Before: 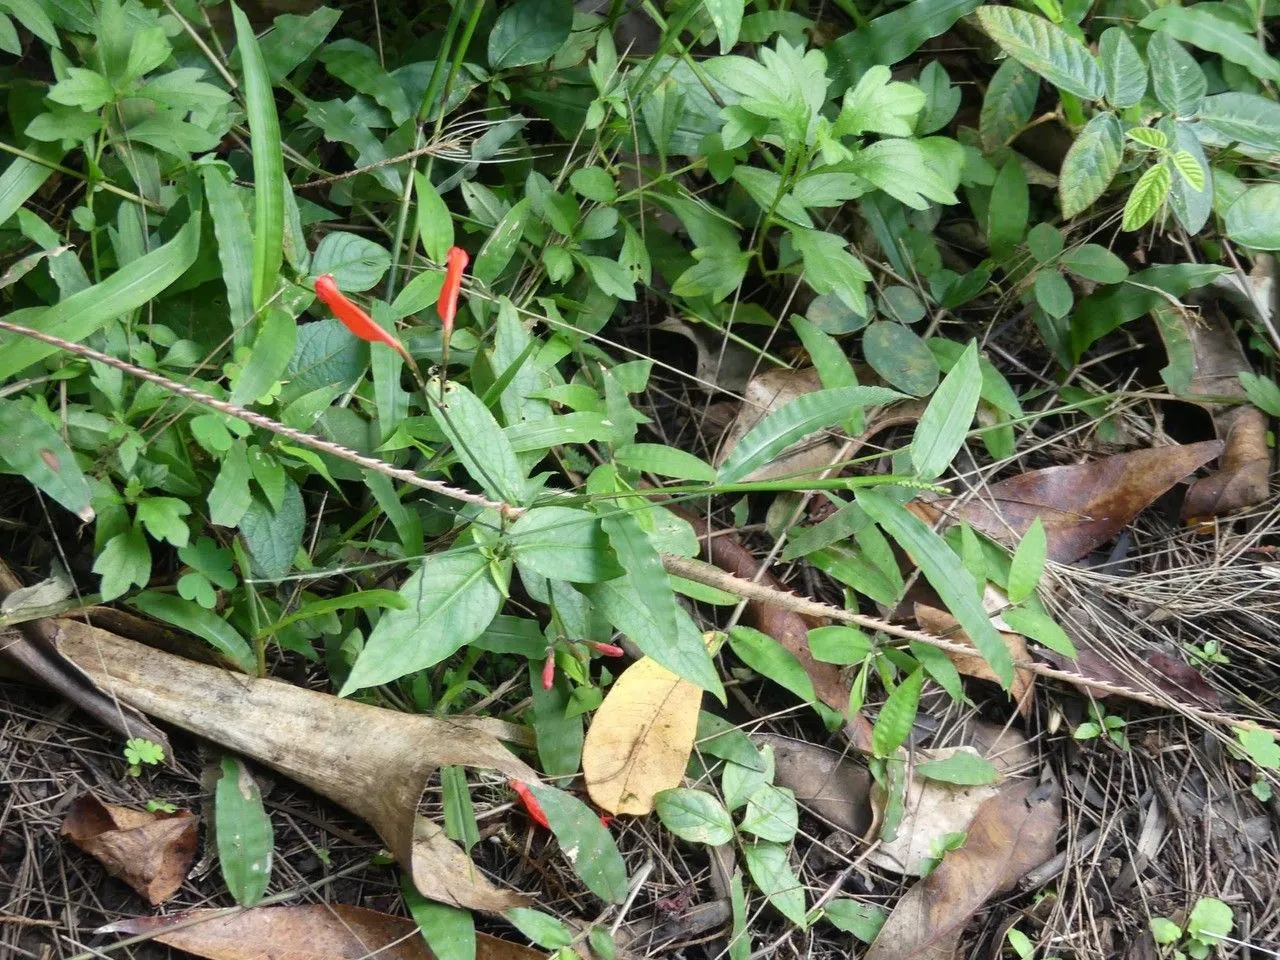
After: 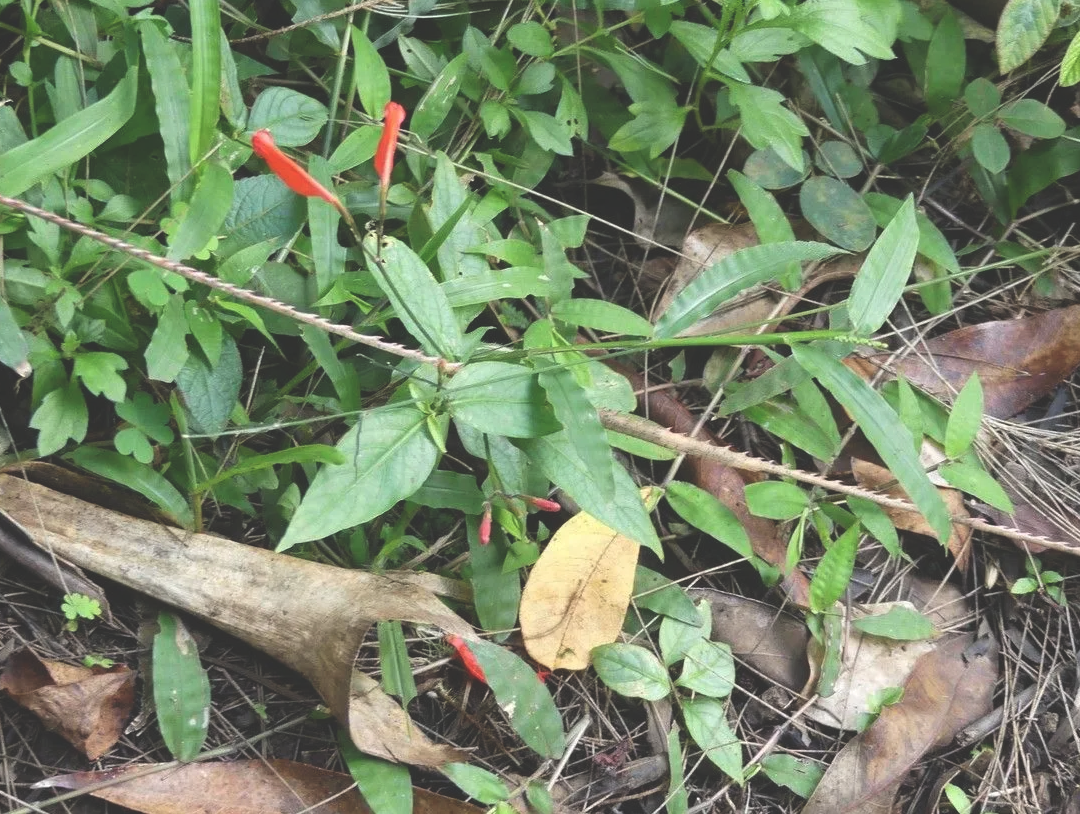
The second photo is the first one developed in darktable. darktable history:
crop and rotate: left 4.926%, top 15.154%, right 10.679%
exposure: black level correction -0.029, compensate exposure bias true, compensate highlight preservation false
